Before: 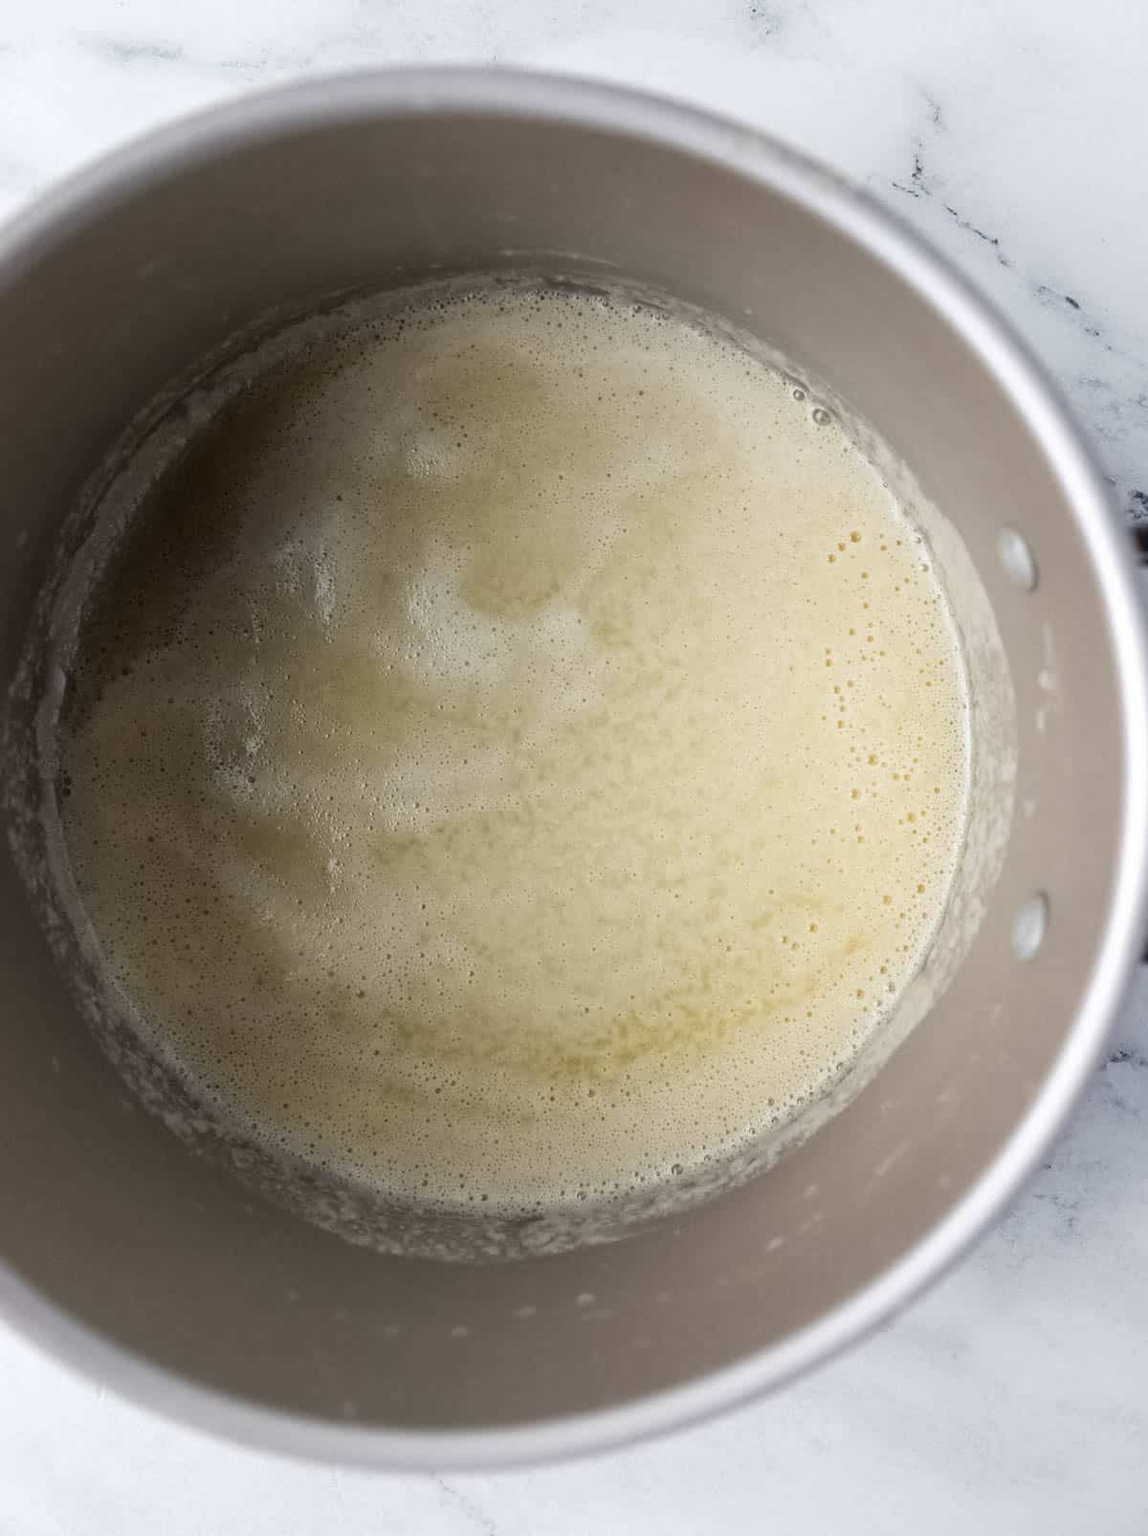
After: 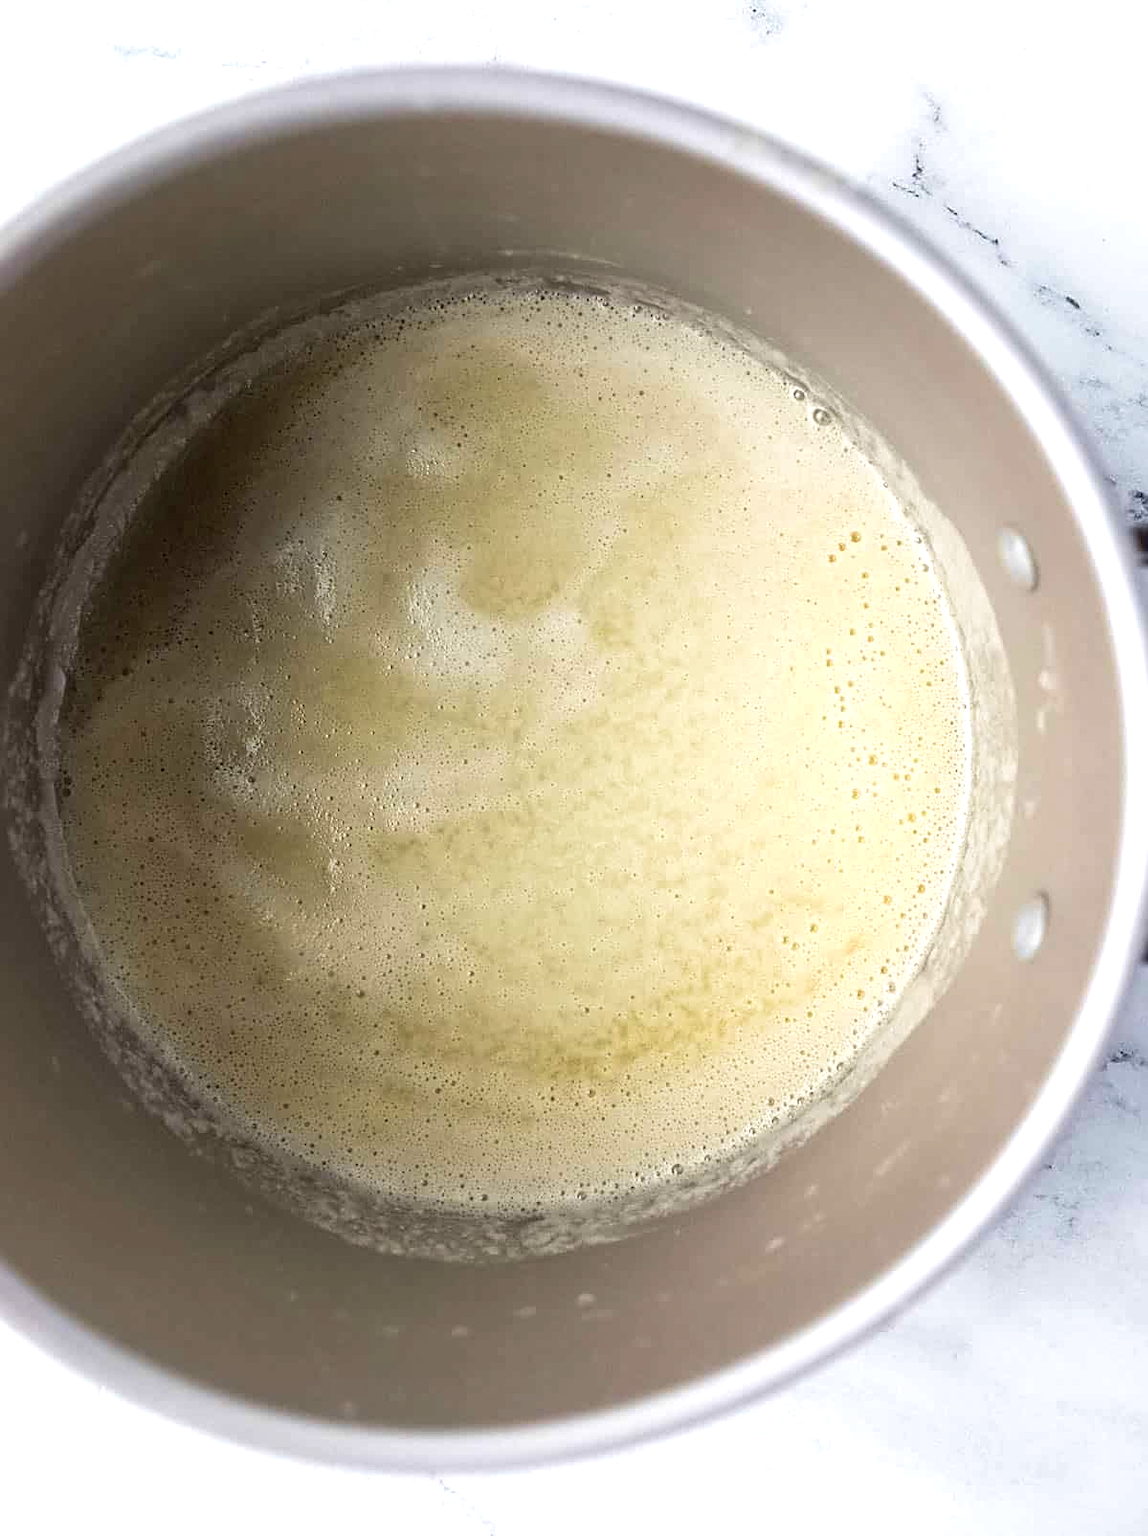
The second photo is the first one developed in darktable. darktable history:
velvia: on, module defaults
sharpen: on, module defaults
exposure: exposure 0.515 EV, compensate highlight preservation false
